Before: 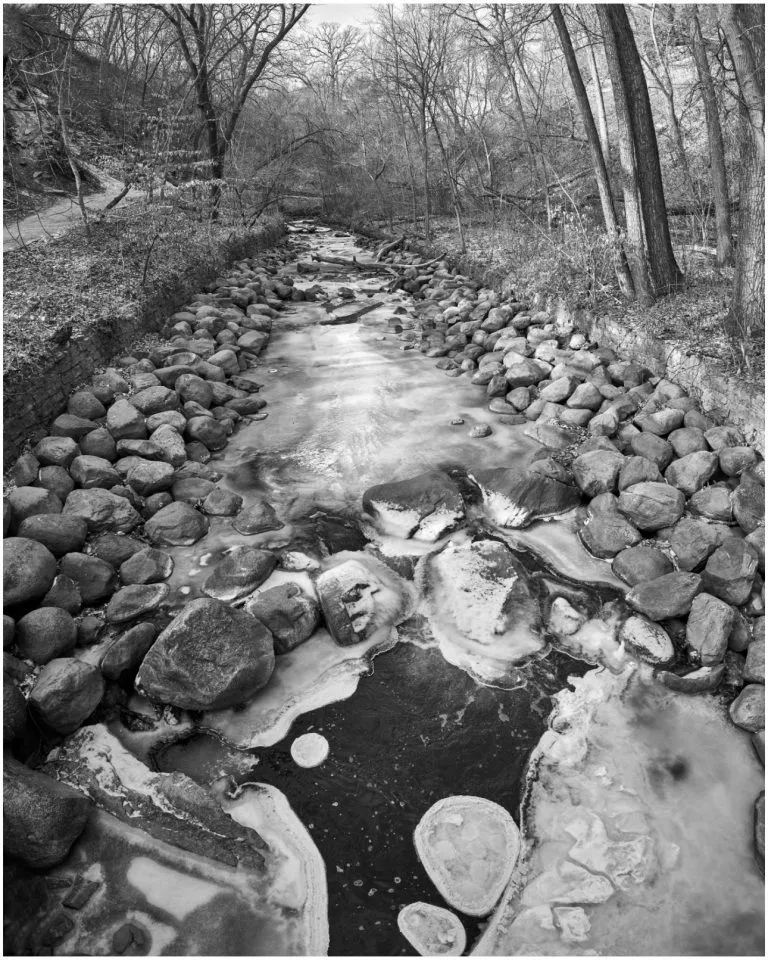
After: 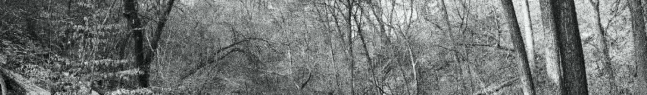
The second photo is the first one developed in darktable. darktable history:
vignetting: saturation 0, unbound false
tone curve: curves: ch0 [(0, 0.003) (0.056, 0.041) (0.211, 0.187) (0.482, 0.519) (0.836, 0.864) (0.997, 0.984)]; ch1 [(0, 0) (0.276, 0.206) (0.393, 0.364) (0.482, 0.471) (0.506, 0.5) (0.523, 0.523) (0.572, 0.604) (0.635, 0.665) (0.695, 0.759) (1, 1)]; ch2 [(0, 0) (0.438, 0.456) (0.473, 0.47) (0.503, 0.503) (0.536, 0.527) (0.562, 0.584) (0.612, 0.61) (0.679, 0.72) (1, 1)], color space Lab, independent channels, preserve colors none
crop and rotate: left 9.644%, top 9.491%, right 6.021%, bottom 80.509%
contrast brightness saturation: saturation -0.05
grain: coarseness 0.09 ISO, strength 40%
color correction: saturation 0.8
